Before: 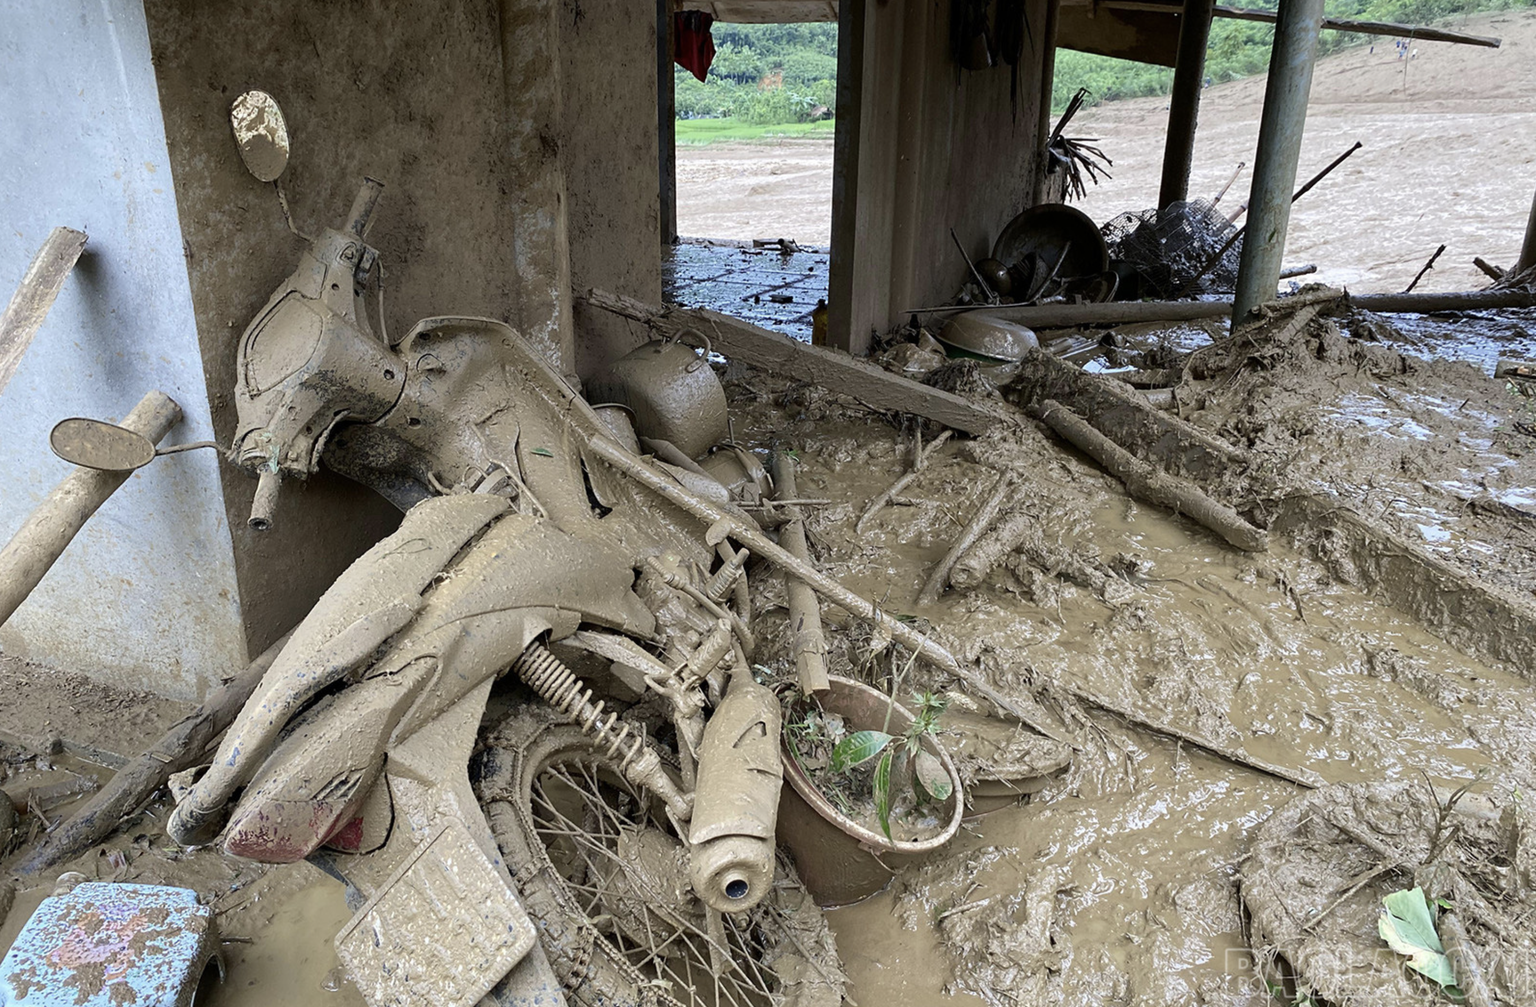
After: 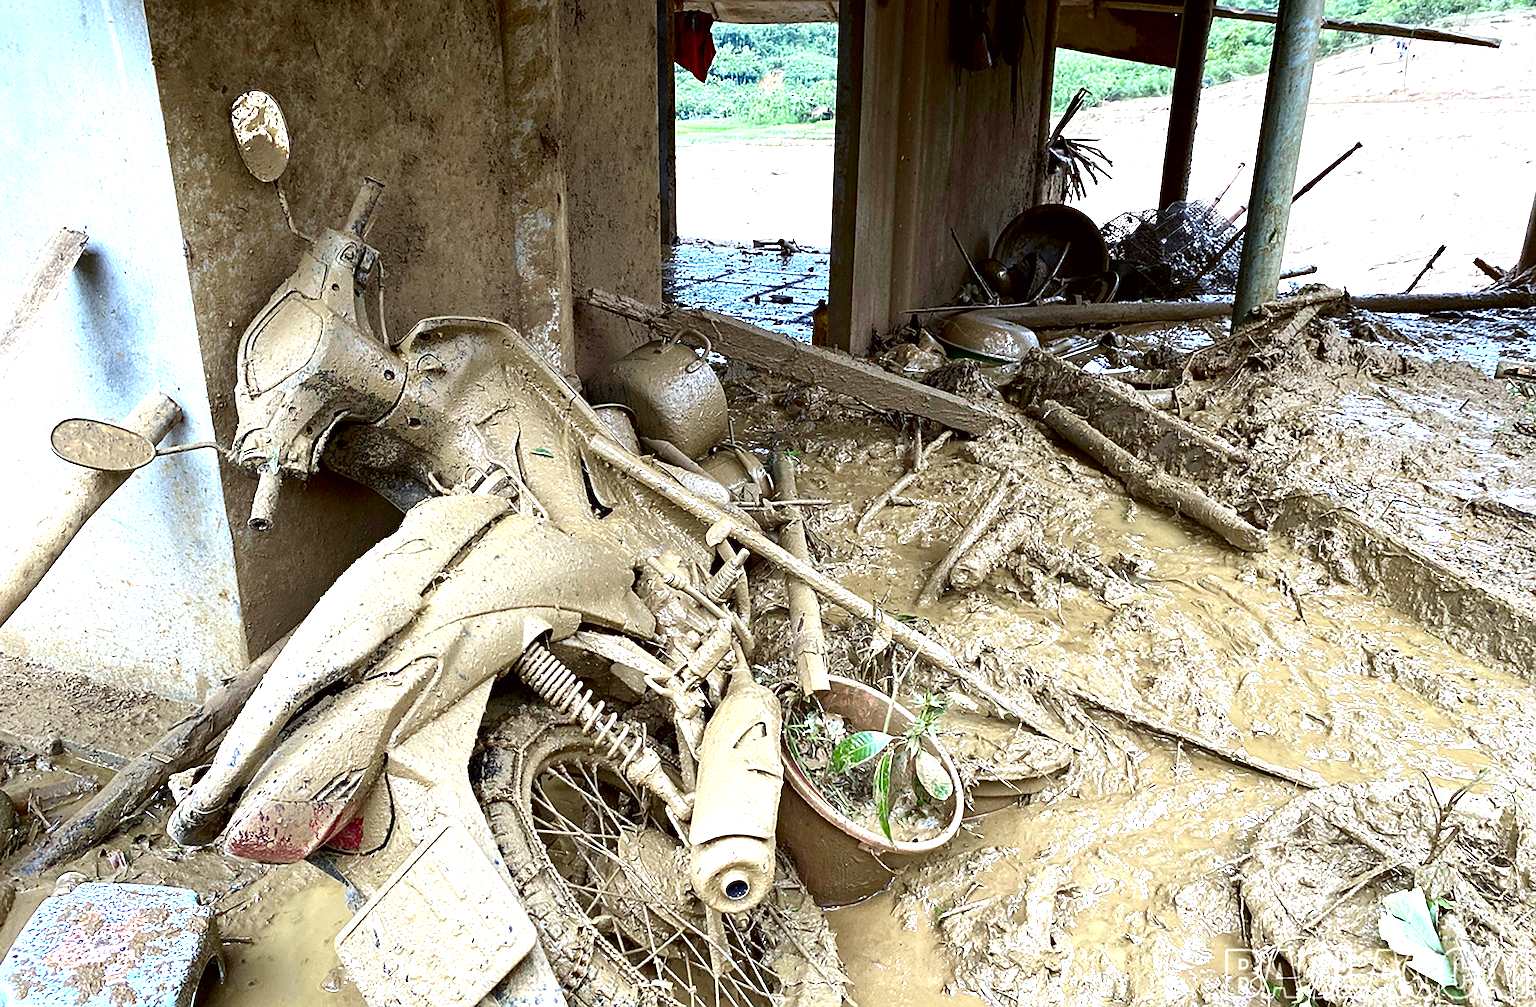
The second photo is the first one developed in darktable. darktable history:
sharpen: on, module defaults
color correction: highlights a* -2.82, highlights b* -2.65, shadows a* 2.32, shadows b* 2.76
contrast brightness saturation: contrast 0.067, brightness -0.133, saturation 0.055
exposure: black level correction 0.001, exposure 1.312 EV, compensate exposure bias true, compensate highlight preservation false
haze removal: compatibility mode true, adaptive false
